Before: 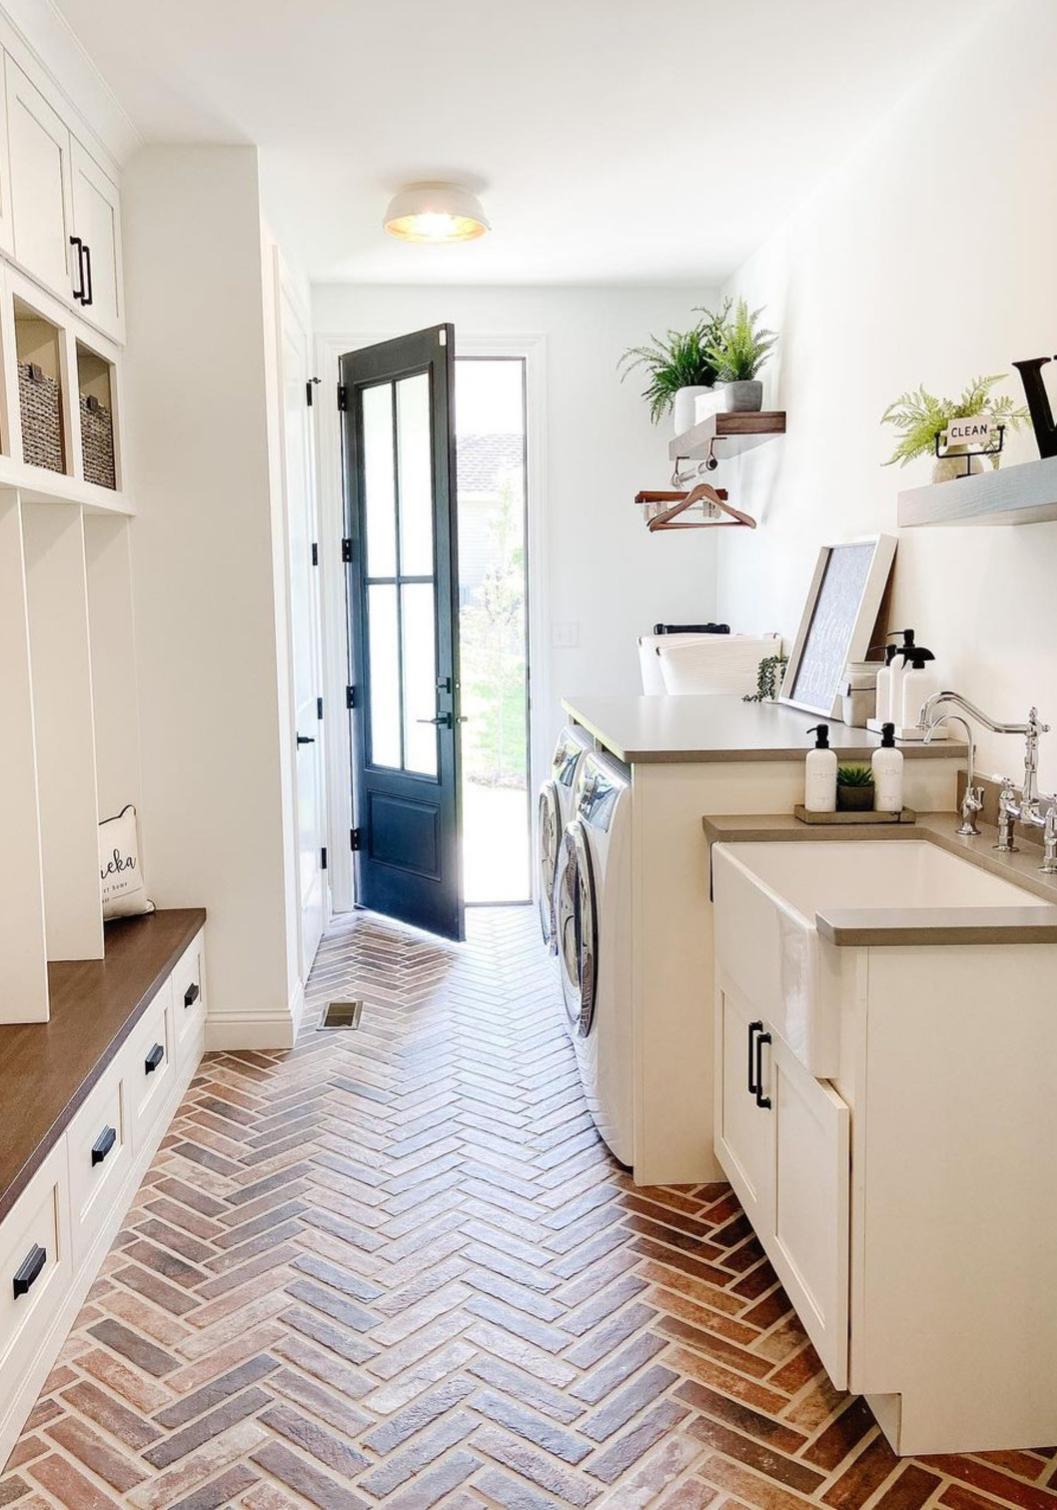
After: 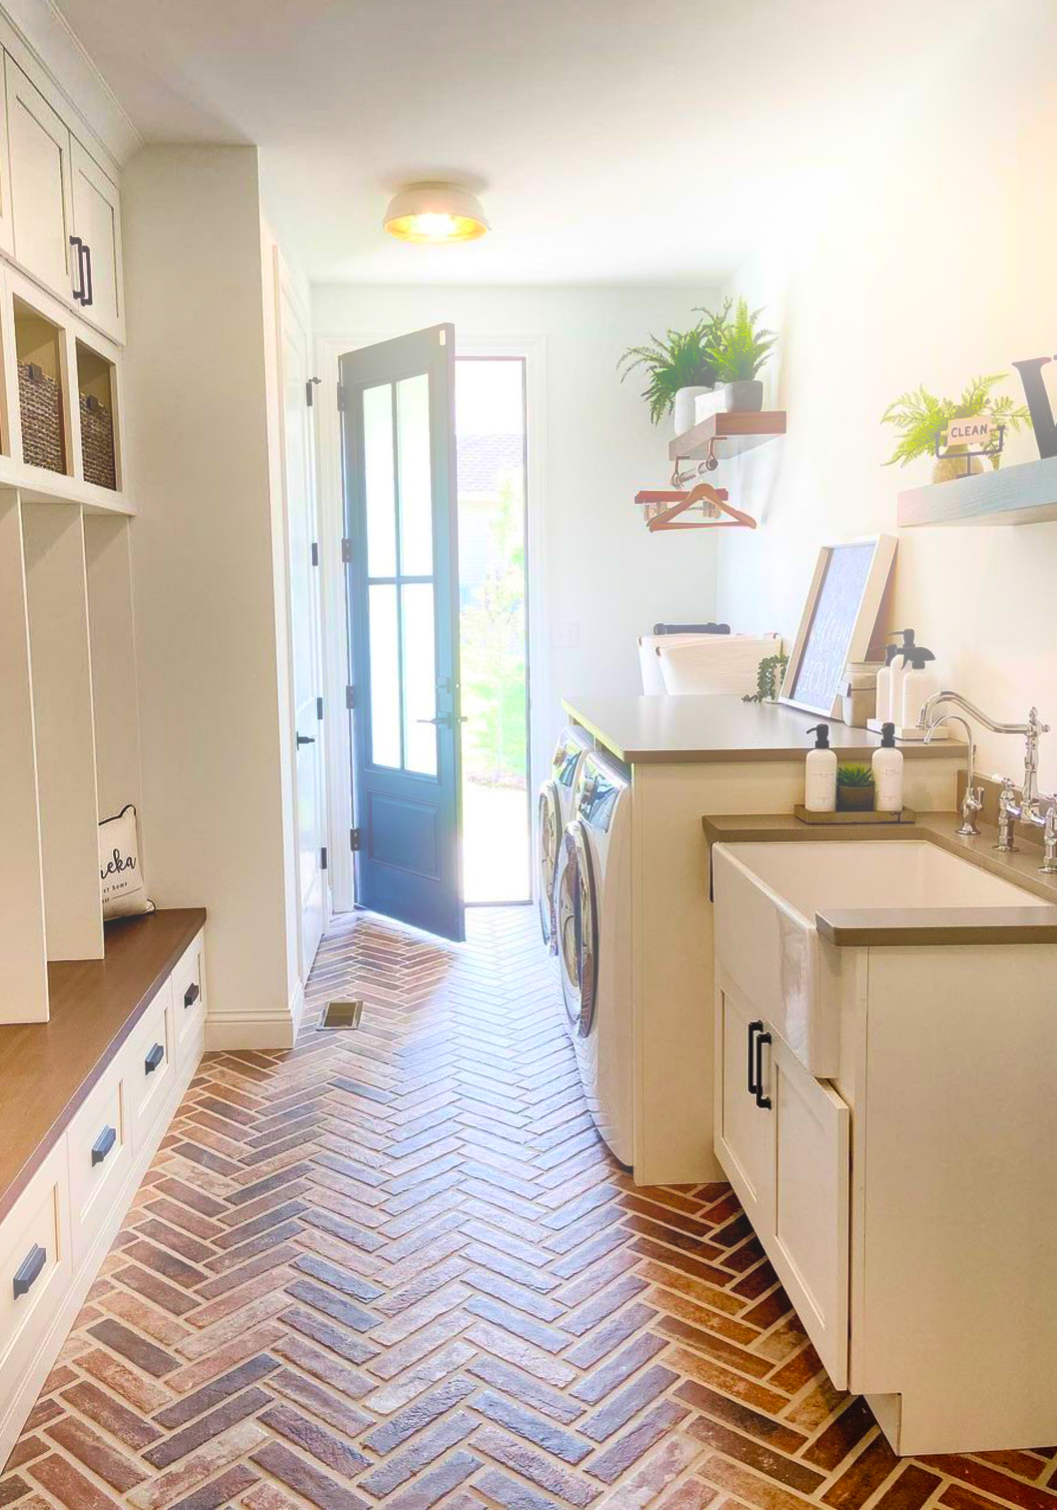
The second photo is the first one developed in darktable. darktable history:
shadows and highlights: white point adjustment 0.1, highlights -70, soften with gaussian
color balance rgb: perceptual saturation grading › global saturation 20%, global vibrance 20%
bloom: on, module defaults
velvia: on, module defaults
